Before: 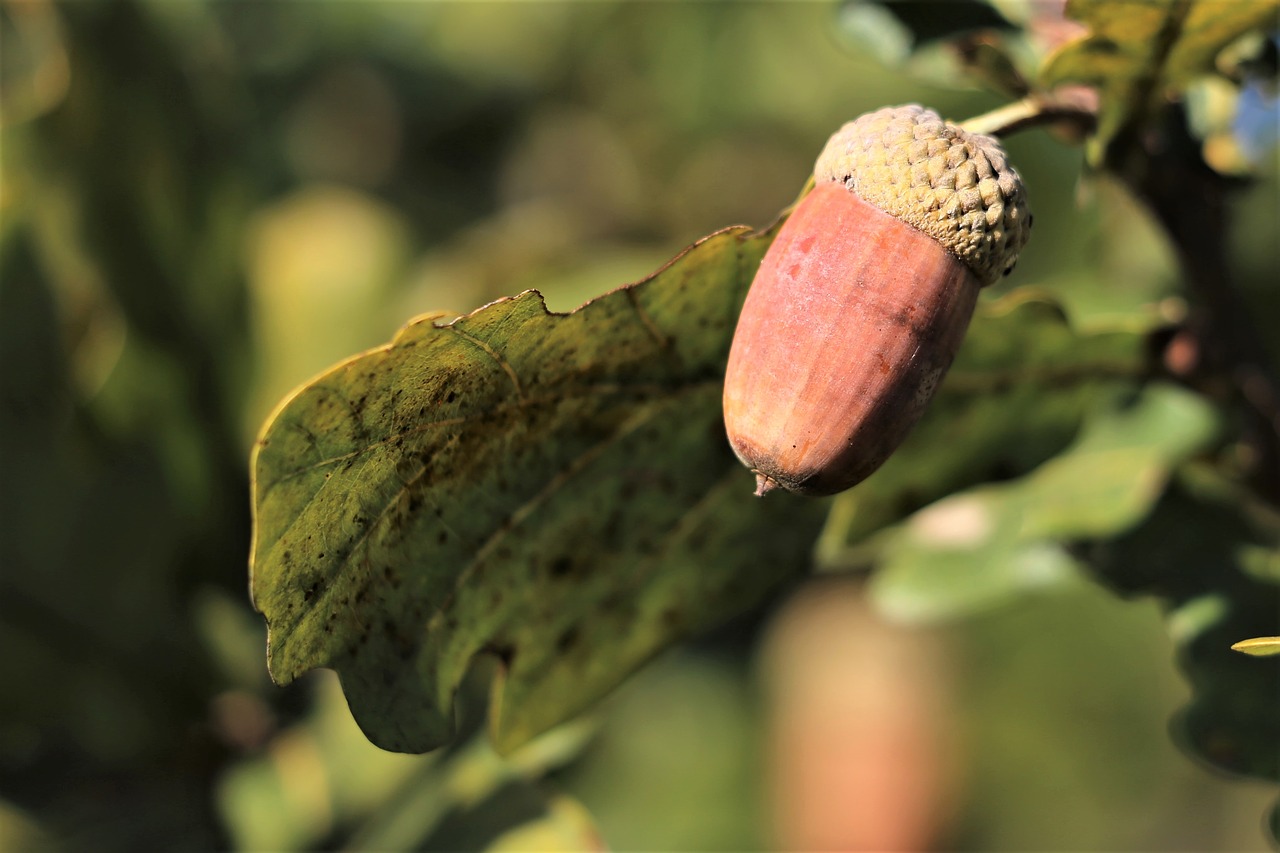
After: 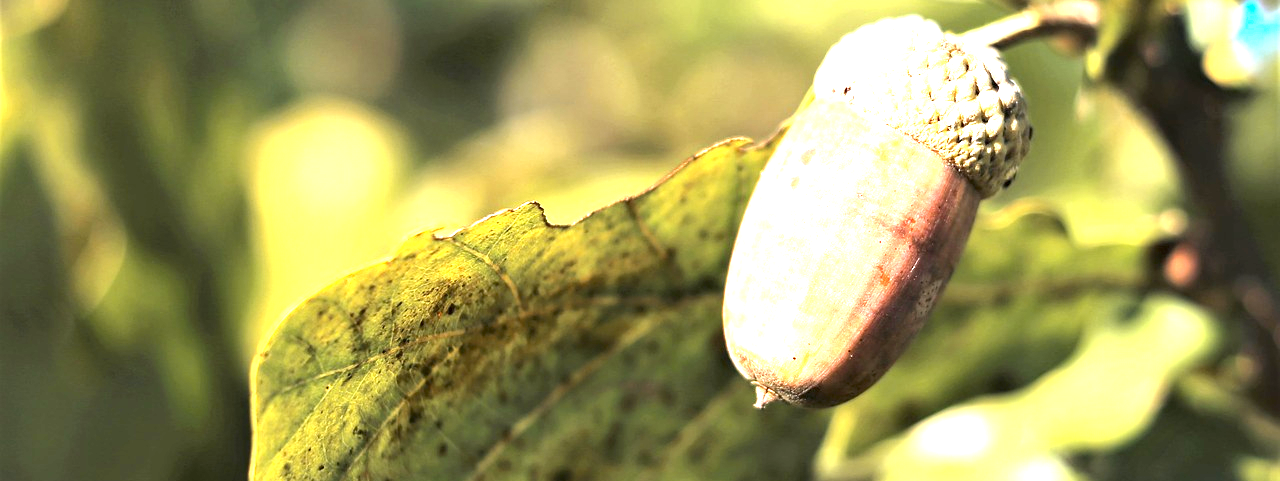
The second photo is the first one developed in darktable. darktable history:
crop and rotate: top 10.546%, bottom 32.989%
color zones: curves: ch0 [(0.254, 0.492) (0.724, 0.62)]; ch1 [(0.25, 0.528) (0.719, 0.796)]; ch2 [(0, 0.472) (0.25, 0.5) (0.73, 0.184)]
exposure: exposure 2.049 EV, compensate highlight preservation false
tone equalizer: edges refinement/feathering 500, mask exposure compensation -1.57 EV, preserve details no
